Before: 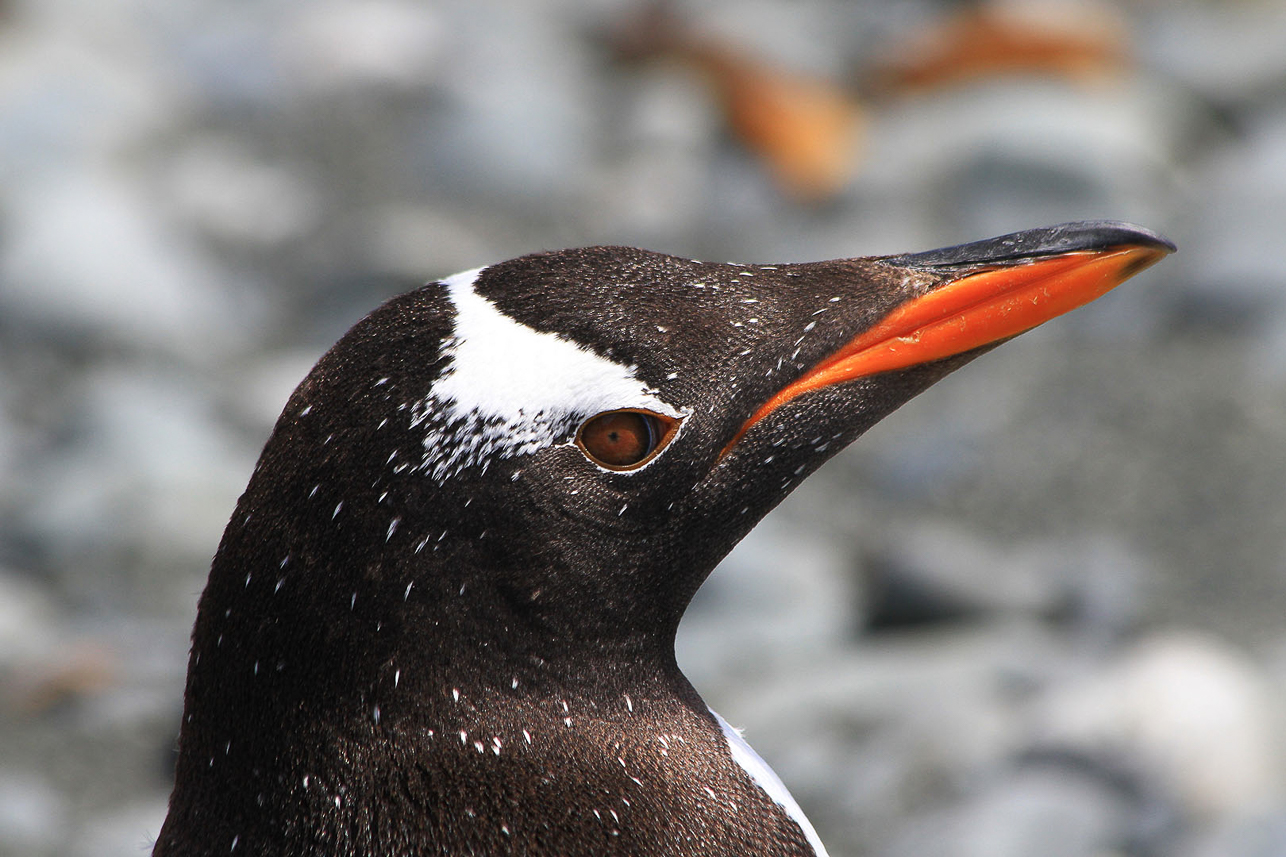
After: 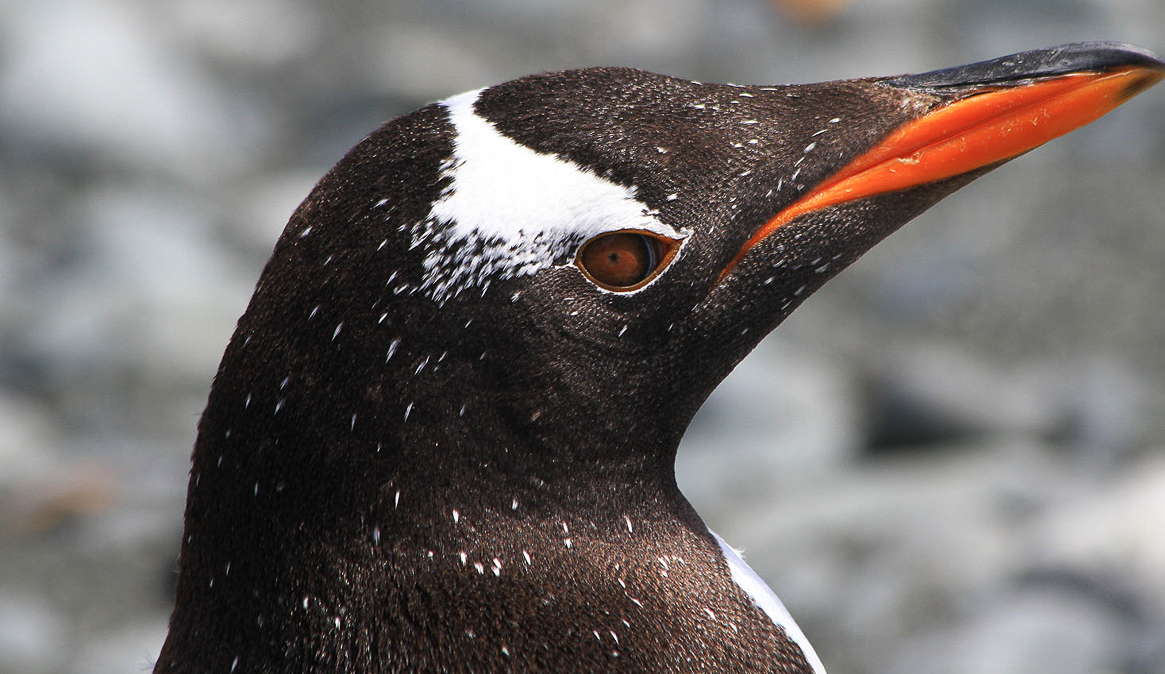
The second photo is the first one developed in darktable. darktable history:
crop: top 20.944%, right 9.398%, bottom 0.33%
